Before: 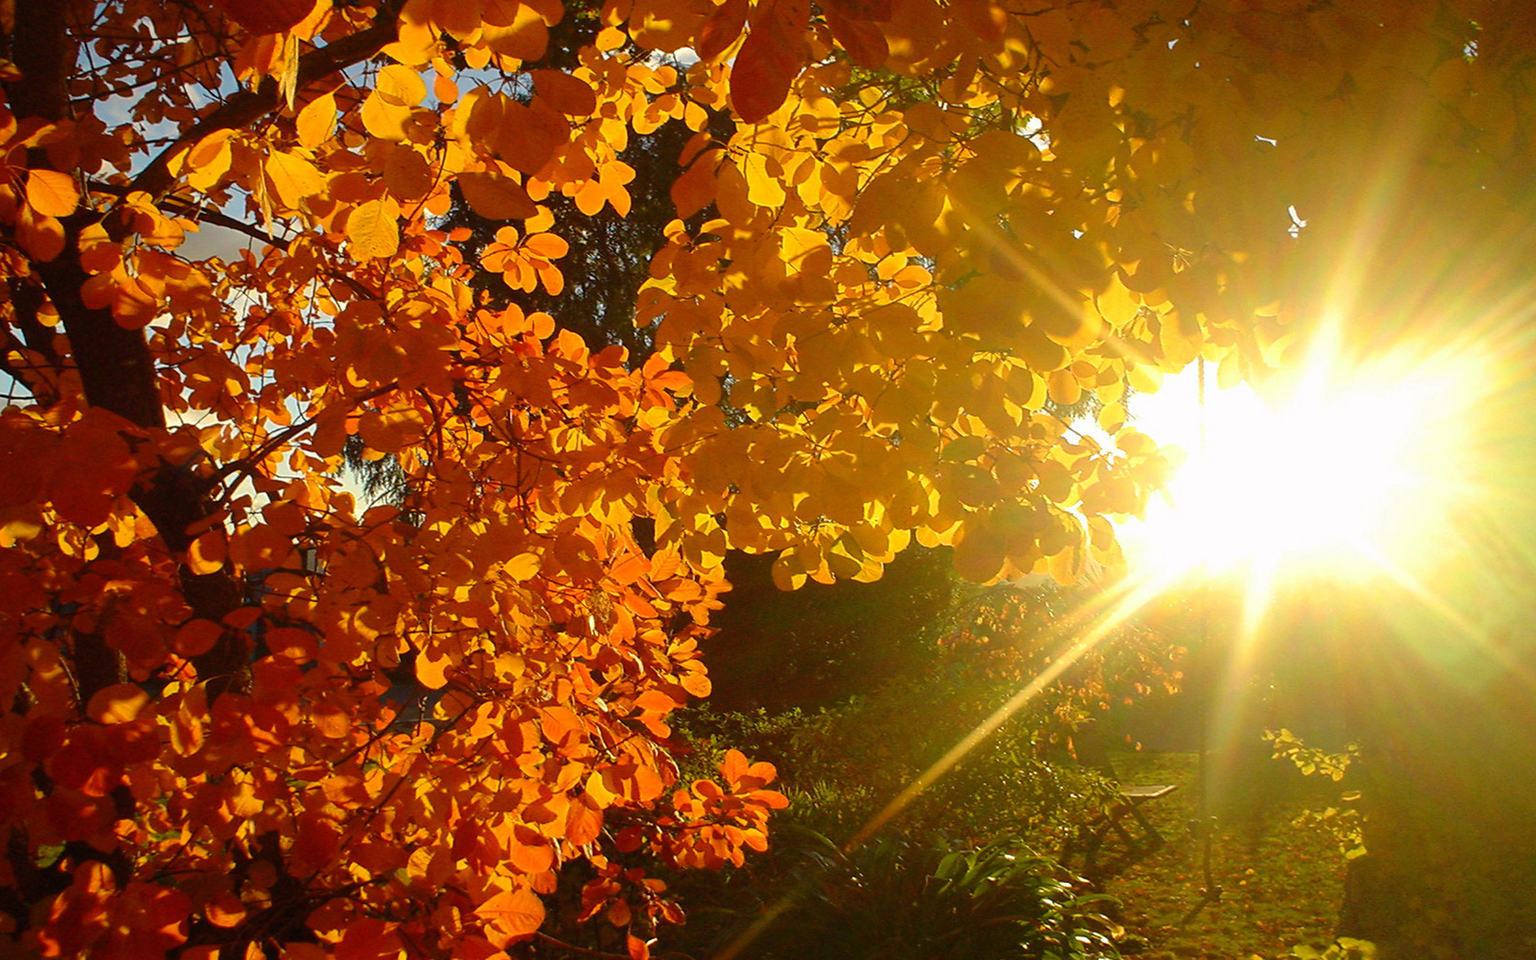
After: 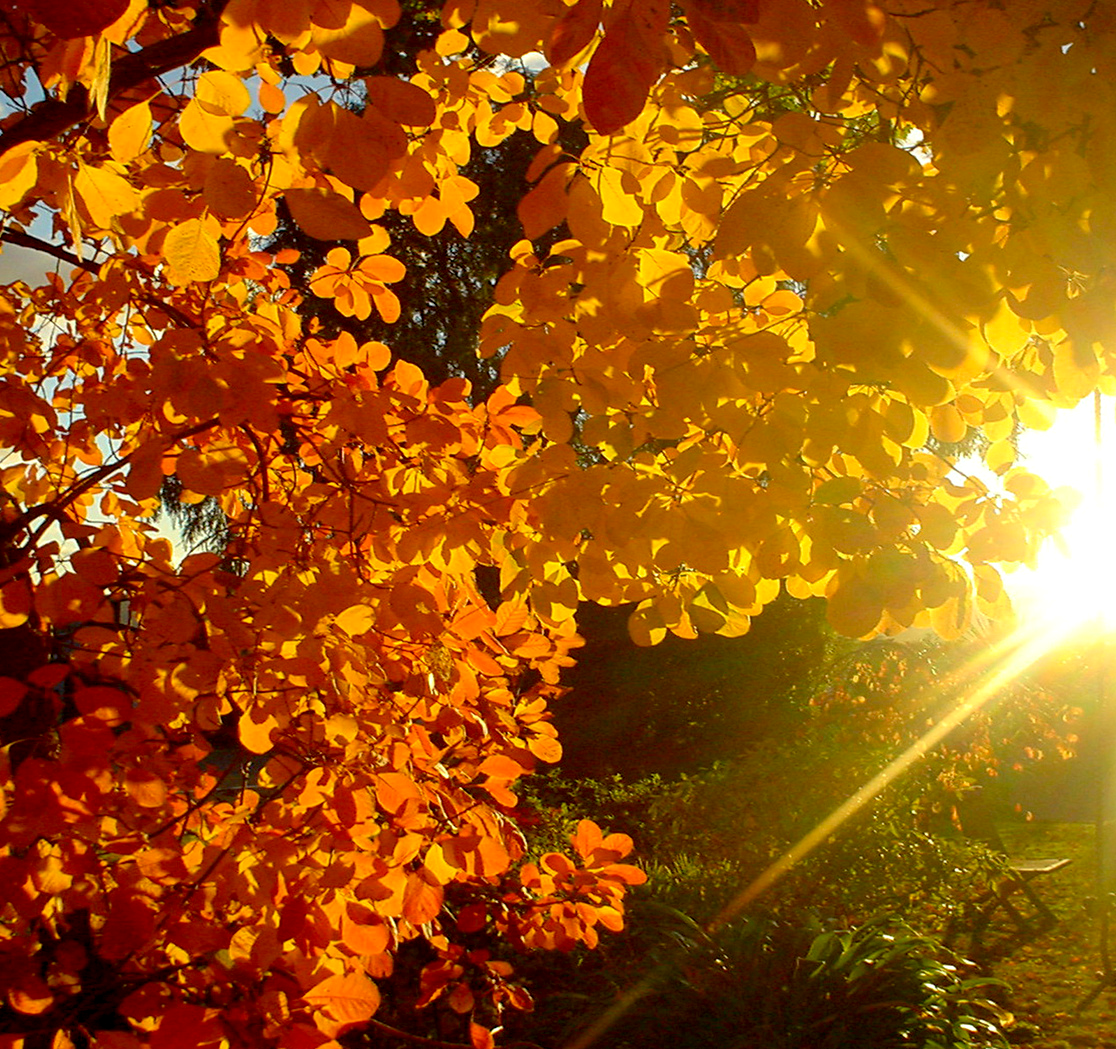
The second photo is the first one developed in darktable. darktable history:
crop and rotate: left 12.866%, right 20.656%
exposure: black level correction 0.008, exposure 0.102 EV, compensate highlight preservation false
color correction: highlights a* -2.68, highlights b* 2.62
